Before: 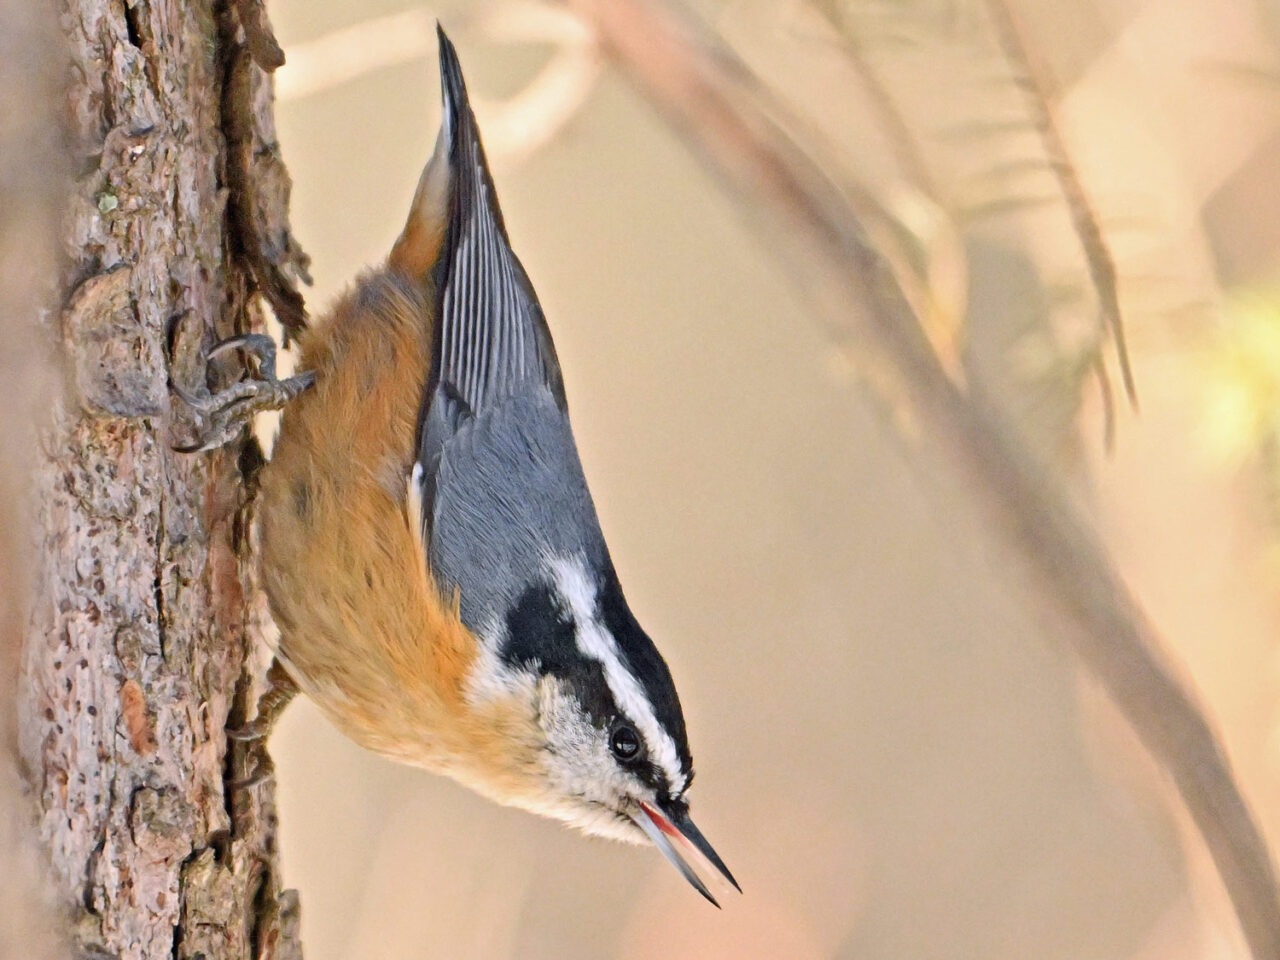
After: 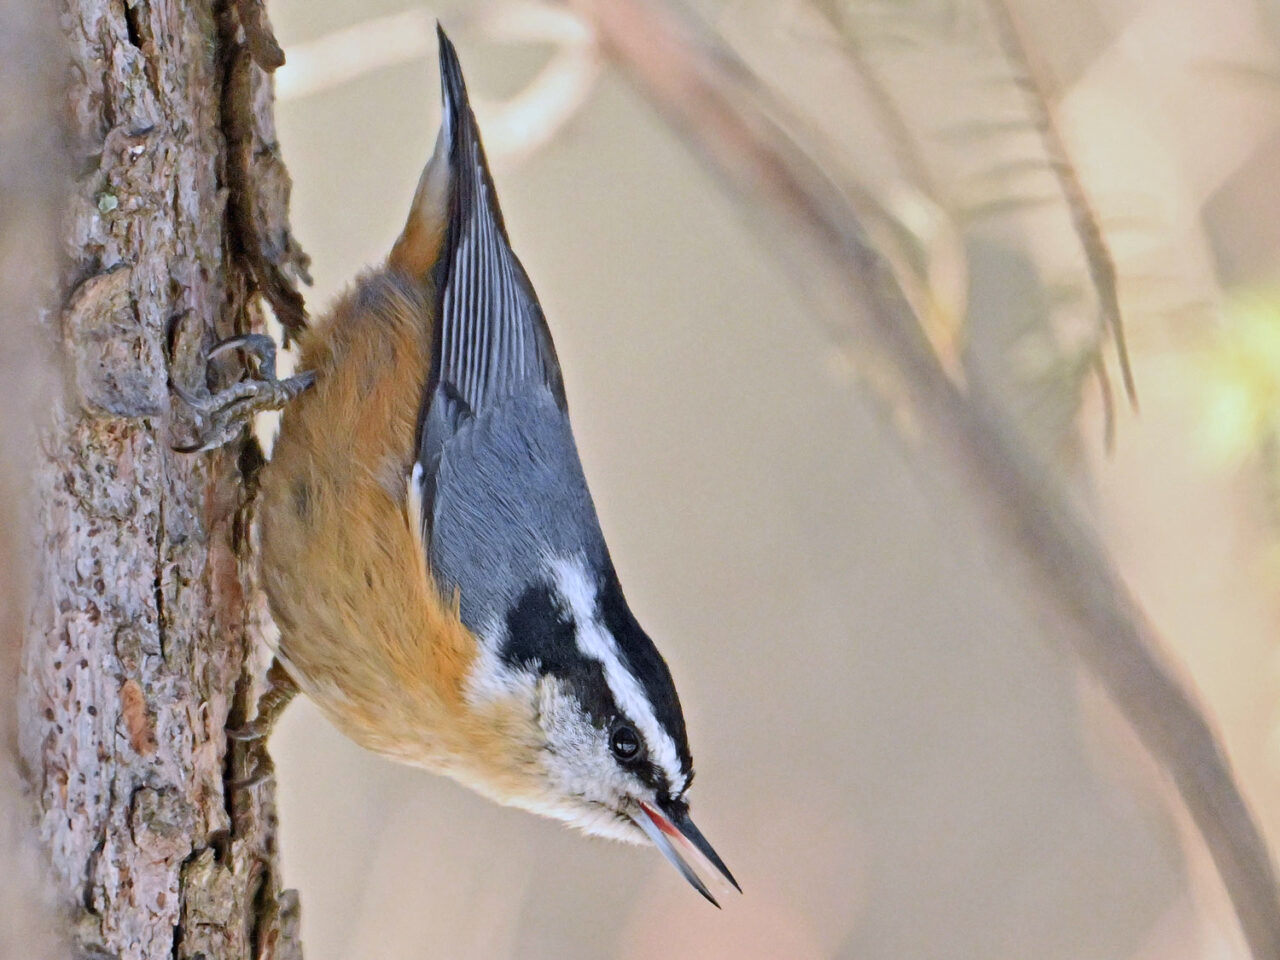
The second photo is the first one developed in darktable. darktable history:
white balance: red 0.931, blue 1.11
exposure: exposure -0.153 EV, compensate highlight preservation false
